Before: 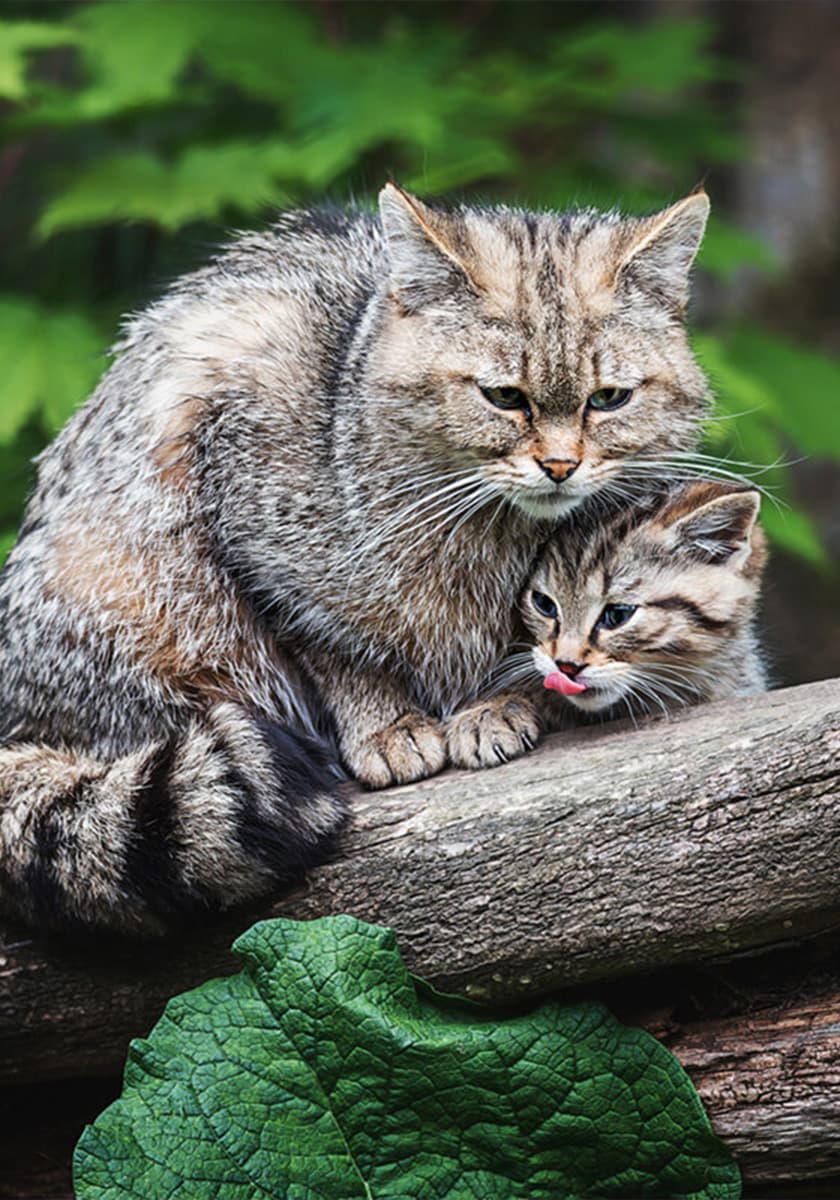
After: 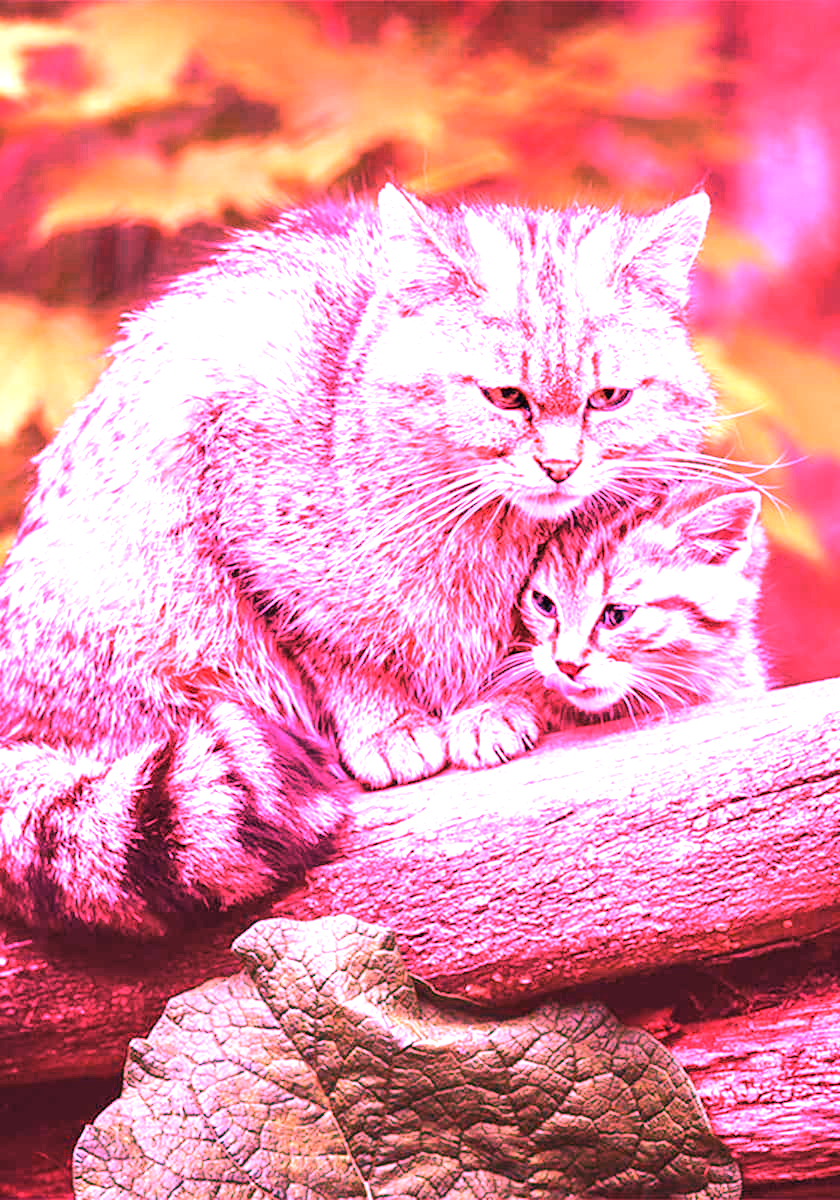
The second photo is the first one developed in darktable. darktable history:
exposure: black level correction 0, exposure 1.2 EV, compensate exposure bias true, compensate highlight preservation false
white balance: red 4.26, blue 1.802
